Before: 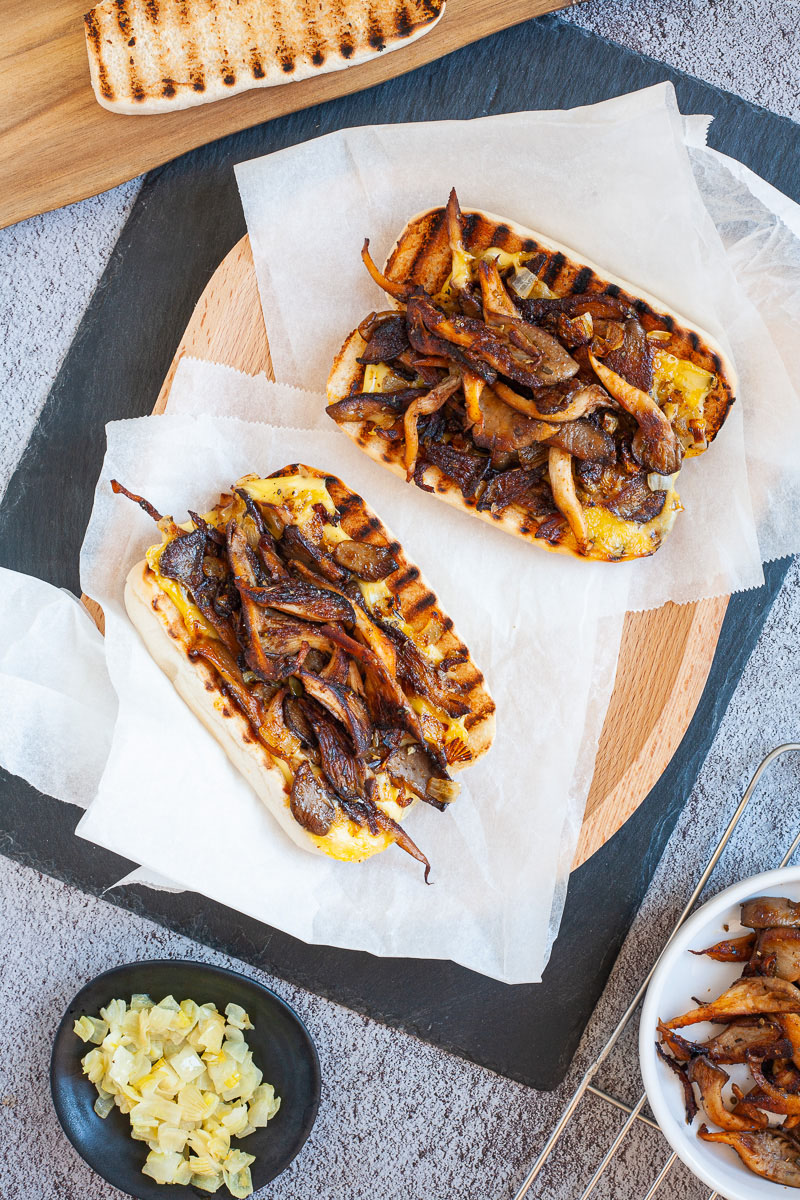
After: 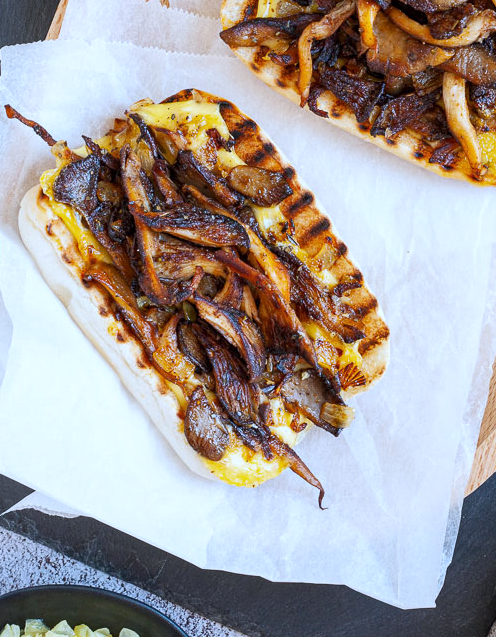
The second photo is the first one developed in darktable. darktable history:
local contrast: highlights 100%, shadows 100%, detail 120%, midtone range 0.2
crop: left 13.312%, top 31.28%, right 24.627%, bottom 15.582%
white balance: red 0.931, blue 1.11
